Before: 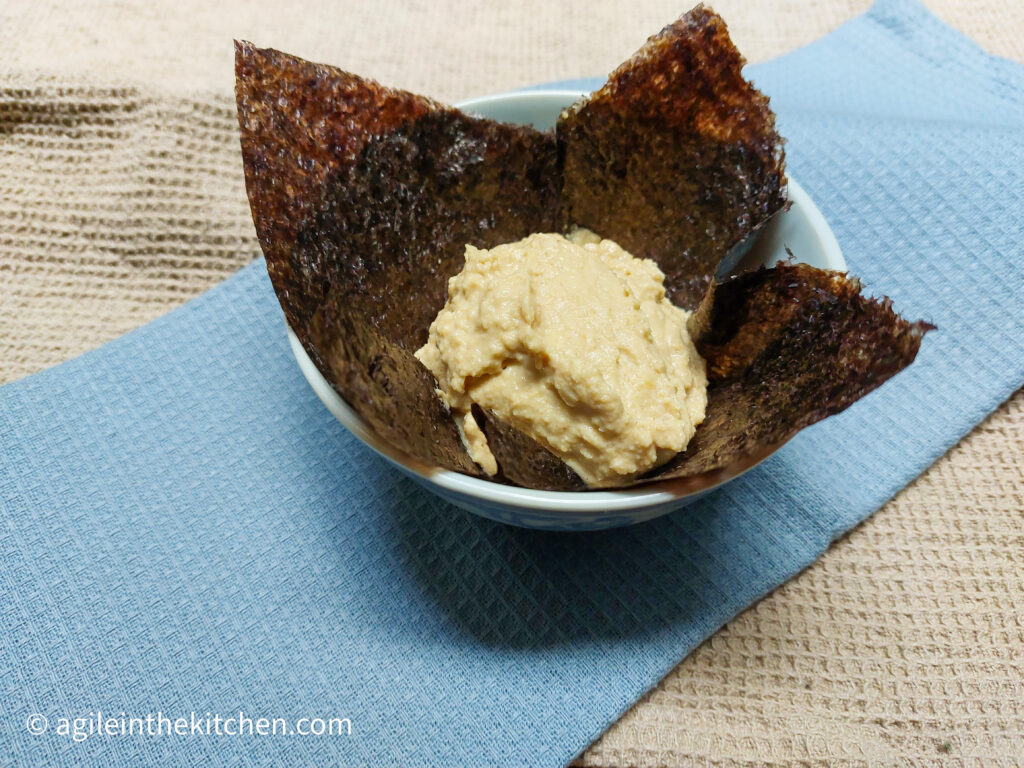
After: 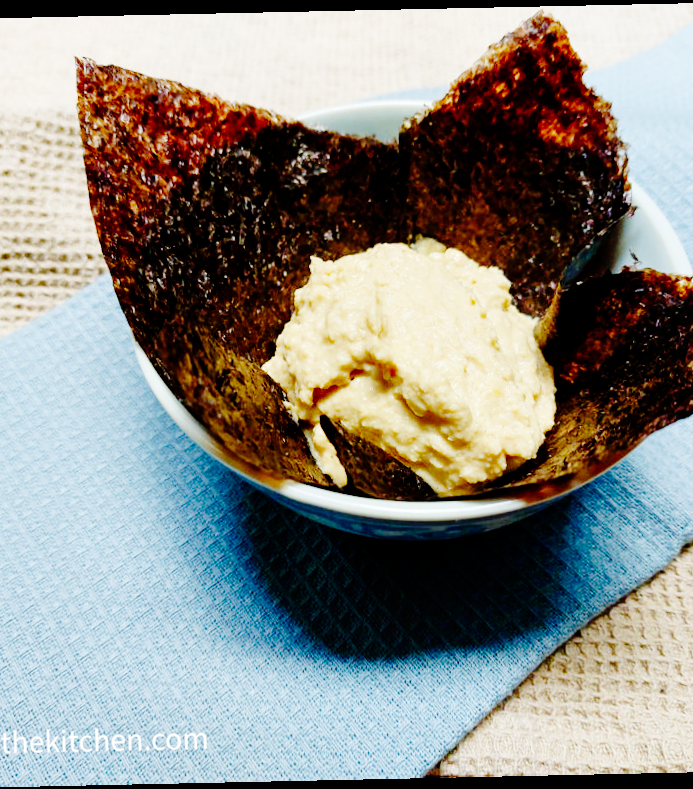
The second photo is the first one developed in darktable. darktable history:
local contrast: mode bilateral grid, contrast 20, coarseness 50, detail 120%, midtone range 0.2
rotate and perspective: rotation -1.24°, automatic cropping off
crop: left 15.419%, right 17.914%
base curve: curves: ch0 [(0, 0) (0.036, 0.01) (0.123, 0.254) (0.258, 0.504) (0.507, 0.748) (1, 1)], preserve colors none
